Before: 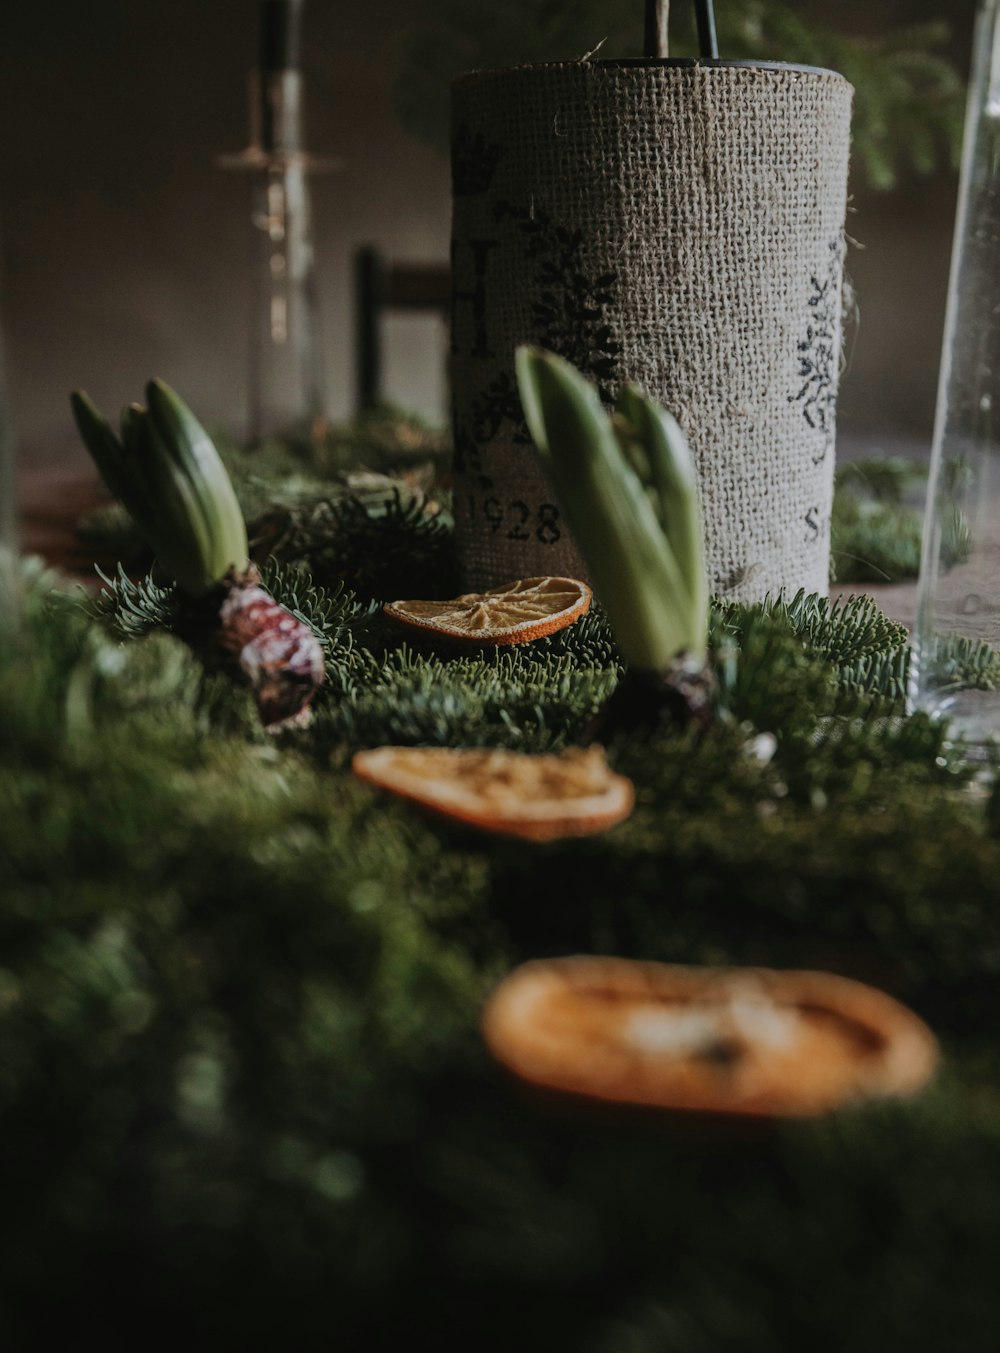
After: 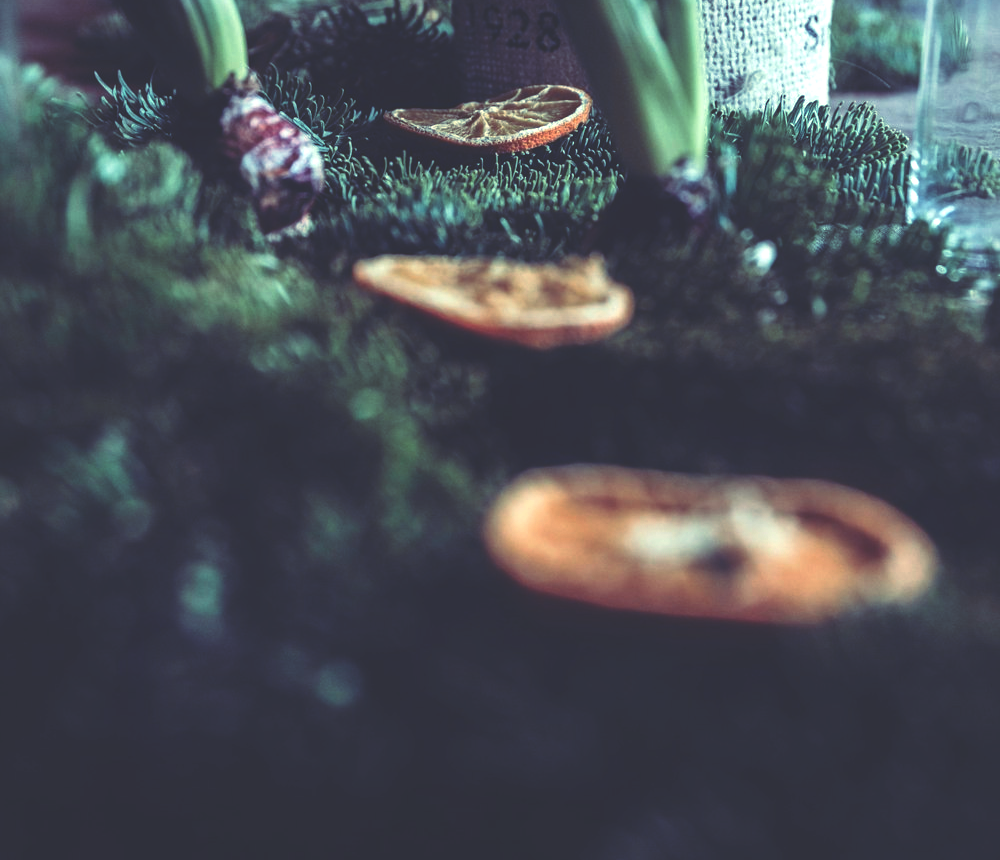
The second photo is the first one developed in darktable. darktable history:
exposure: black level correction 0, exposure 1.2 EV, compensate highlight preservation false
crop and rotate: top 36.435%
rgb curve: curves: ch0 [(0, 0.186) (0.314, 0.284) (0.576, 0.466) (0.805, 0.691) (0.936, 0.886)]; ch1 [(0, 0.186) (0.314, 0.284) (0.581, 0.534) (0.771, 0.746) (0.936, 0.958)]; ch2 [(0, 0.216) (0.275, 0.39) (1, 1)], mode RGB, independent channels, compensate middle gray true, preserve colors none
